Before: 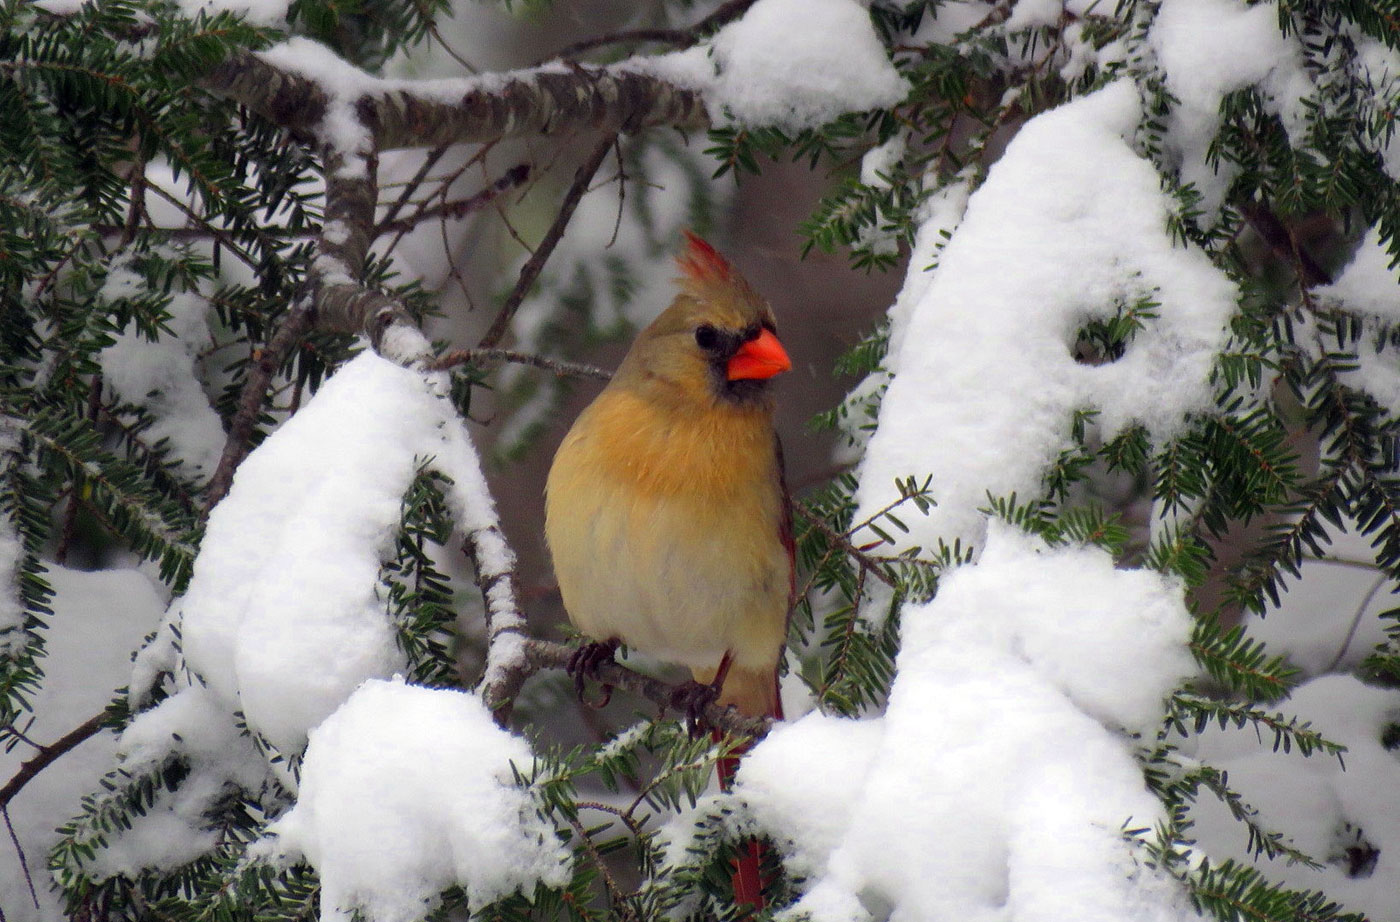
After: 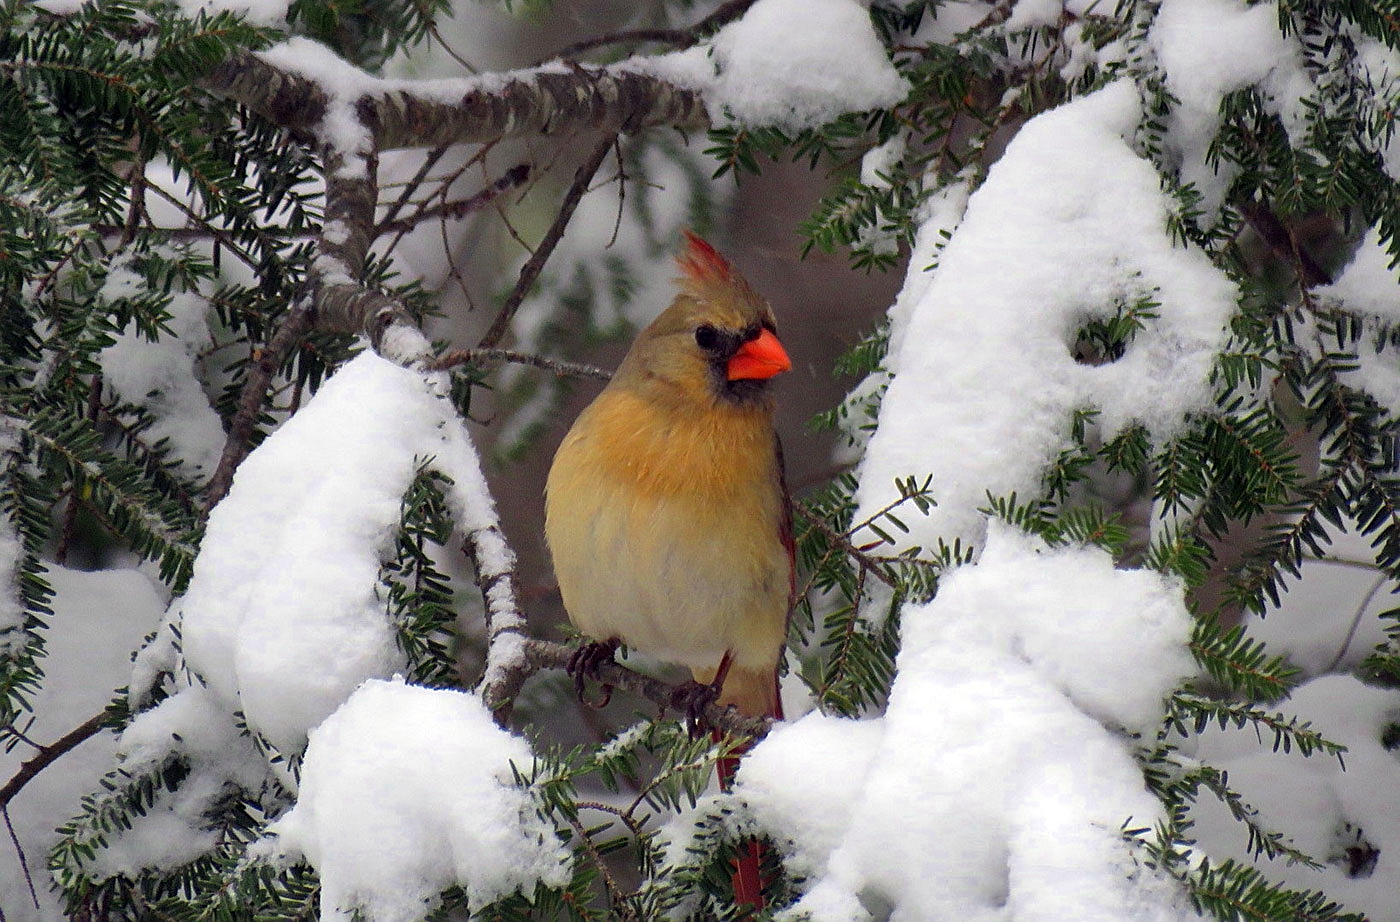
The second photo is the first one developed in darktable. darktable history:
shadows and highlights: soften with gaussian
sharpen: on, module defaults
white balance: red 1, blue 1
